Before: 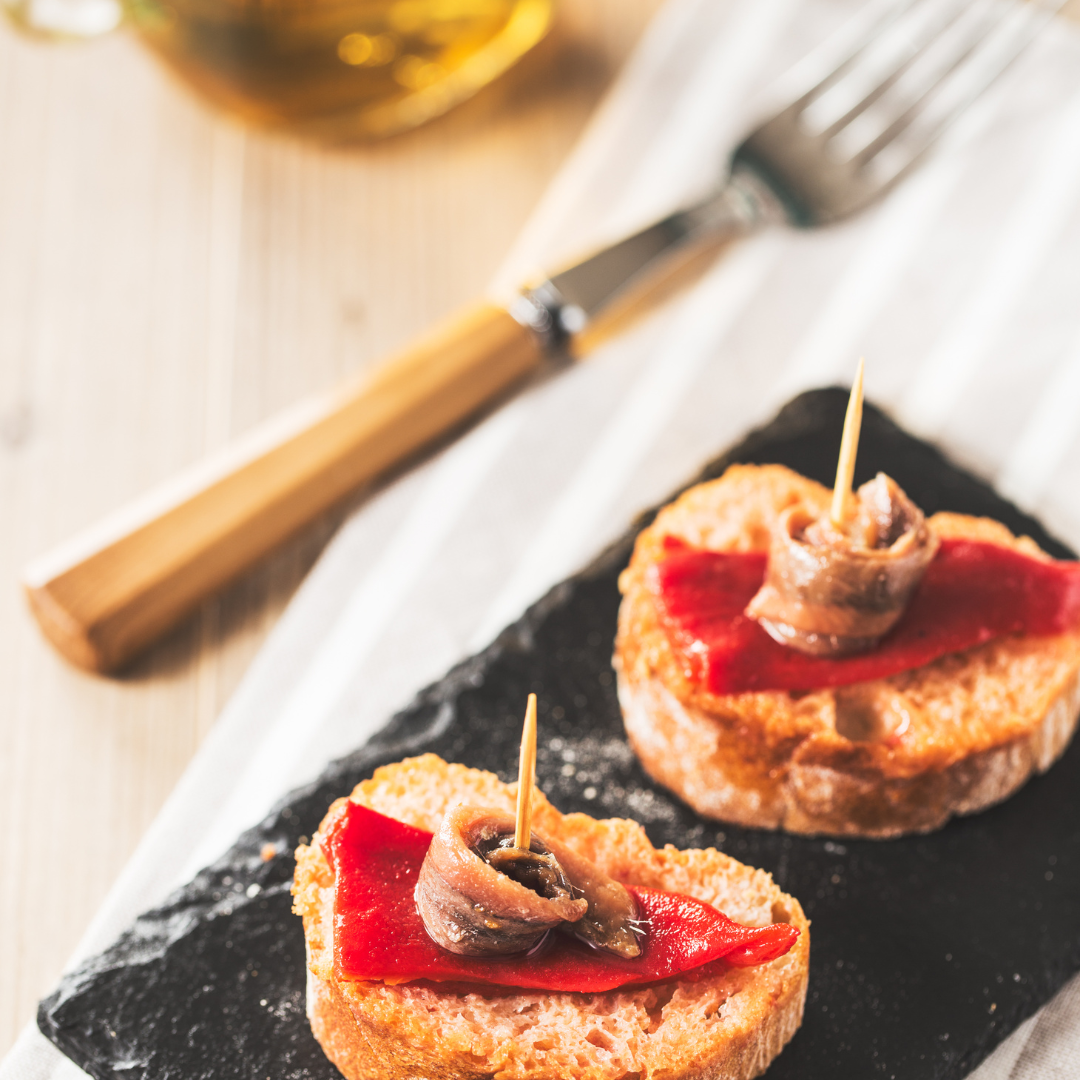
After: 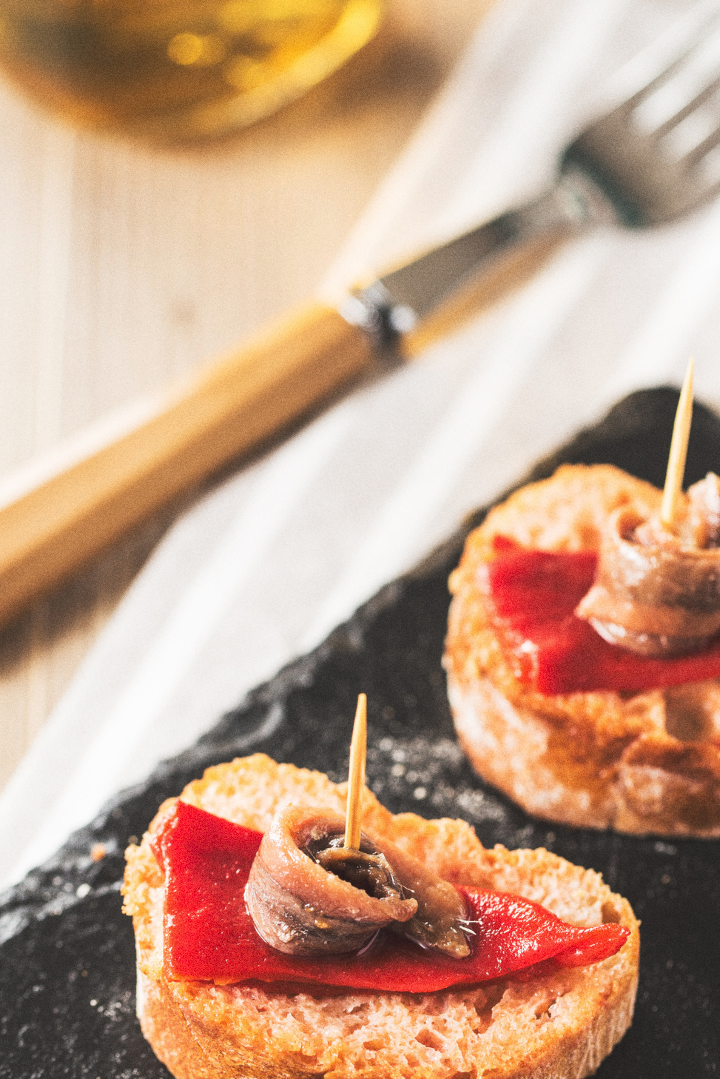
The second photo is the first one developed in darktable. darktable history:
contrast brightness saturation: saturation -0.05
crop and rotate: left 15.754%, right 17.579%
grain: coarseness 0.09 ISO
